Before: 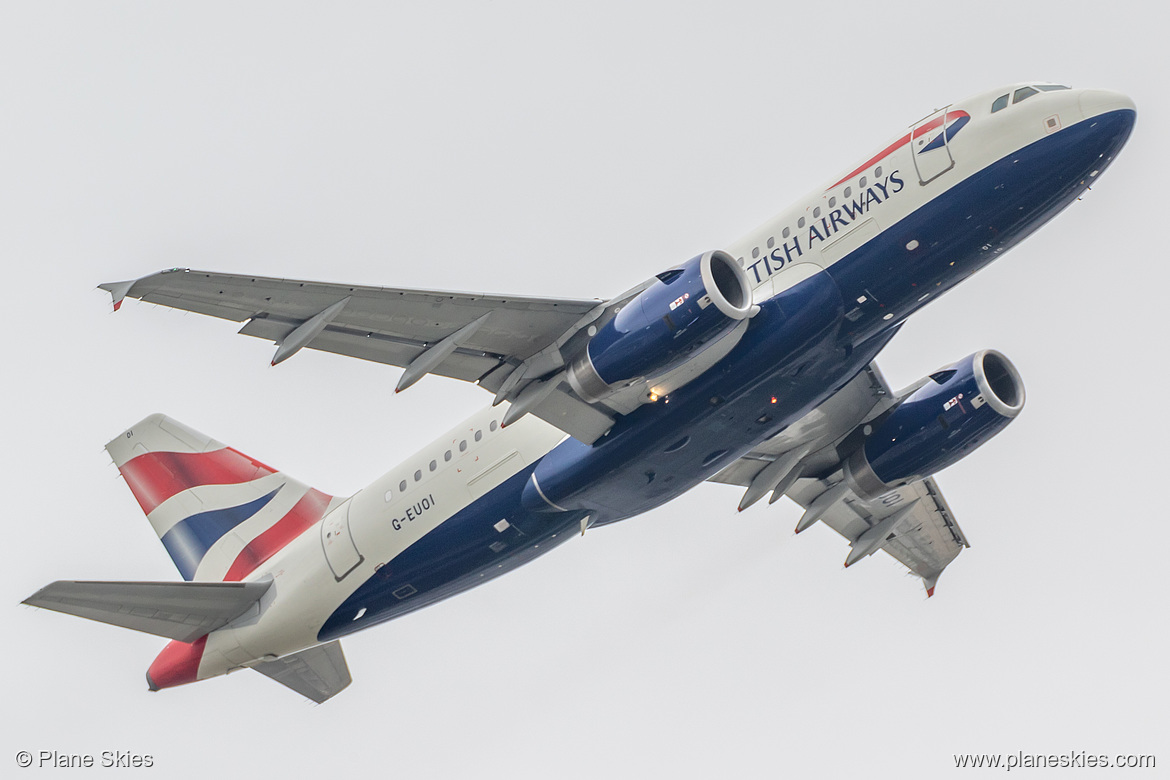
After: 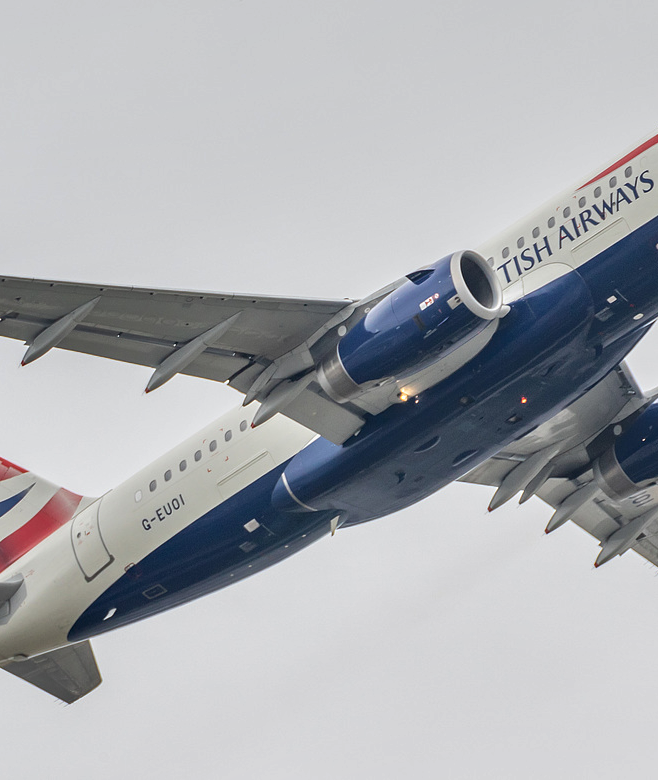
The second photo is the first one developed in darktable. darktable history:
shadows and highlights: soften with gaussian
crop: left 21.426%, right 22.334%
